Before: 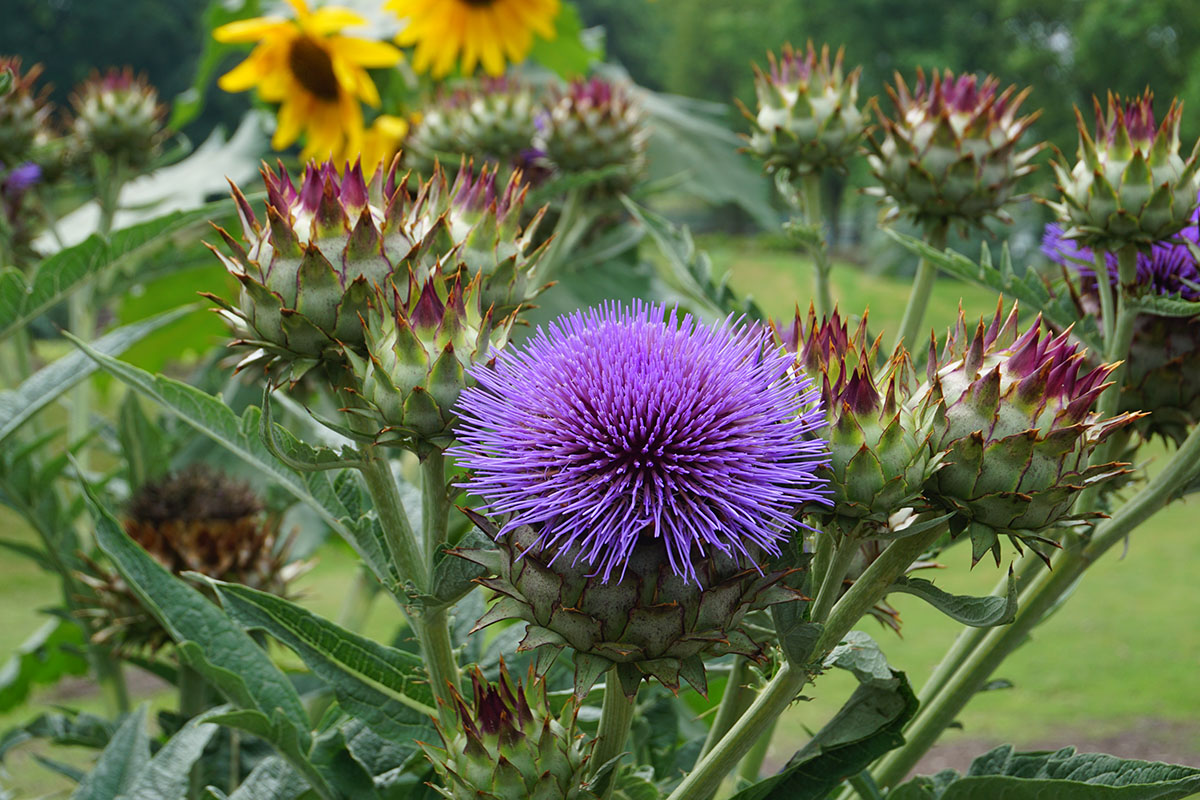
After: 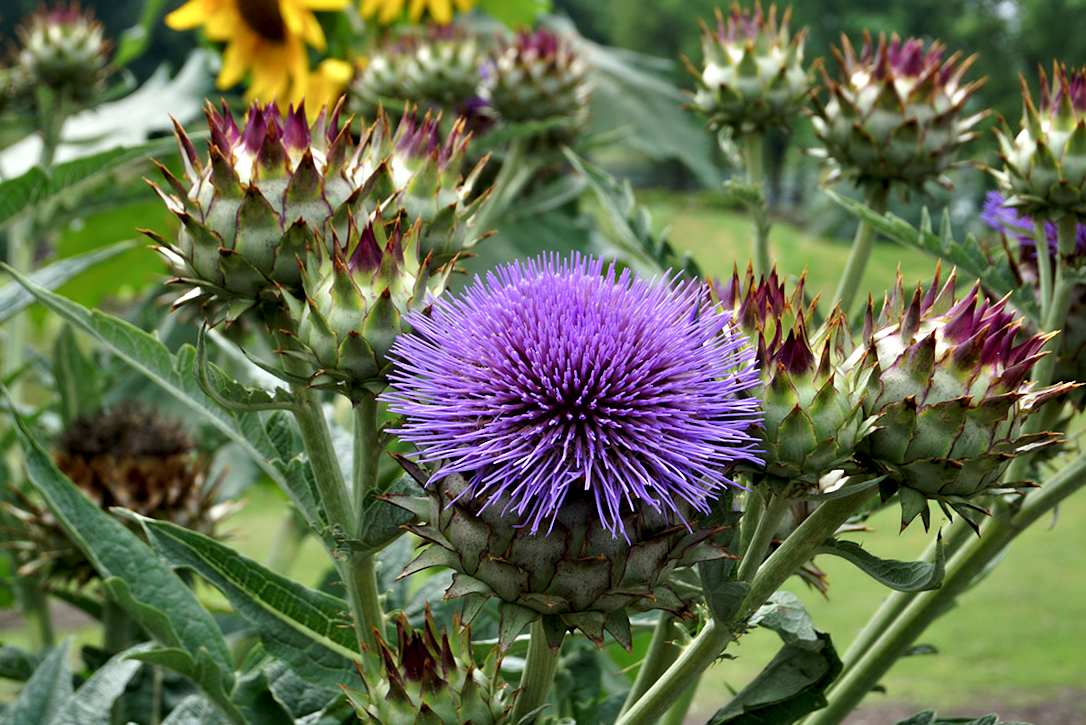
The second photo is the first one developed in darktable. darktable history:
crop and rotate: angle -2.08°, left 3.074%, top 3.833%, right 1.516%, bottom 0.585%
contrast equalizer: octaves 7, y [[0.513, 0.565, 0.608, 0.562, 0.512, 0.5], [0.5 ×6], [0.5, 0.5, 0.5, 0.528, 0.598, 0.658], [0 ×6], [0 ×6]]
